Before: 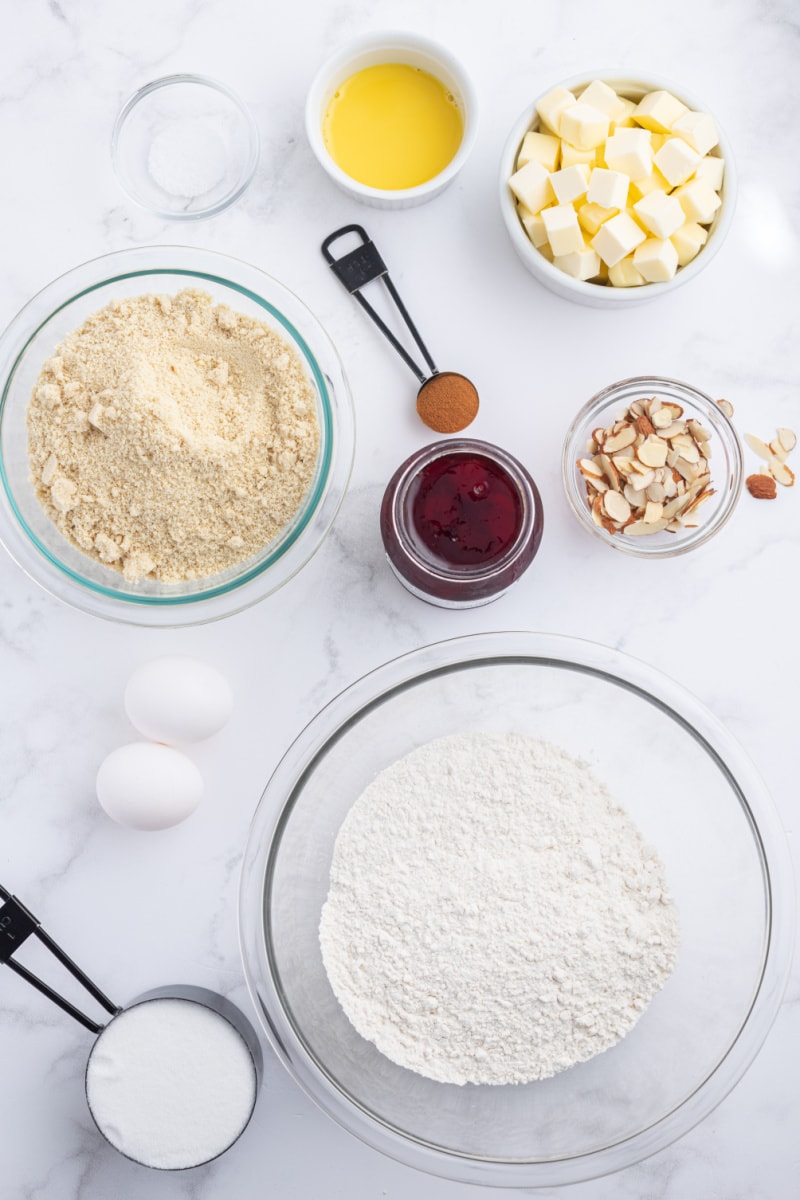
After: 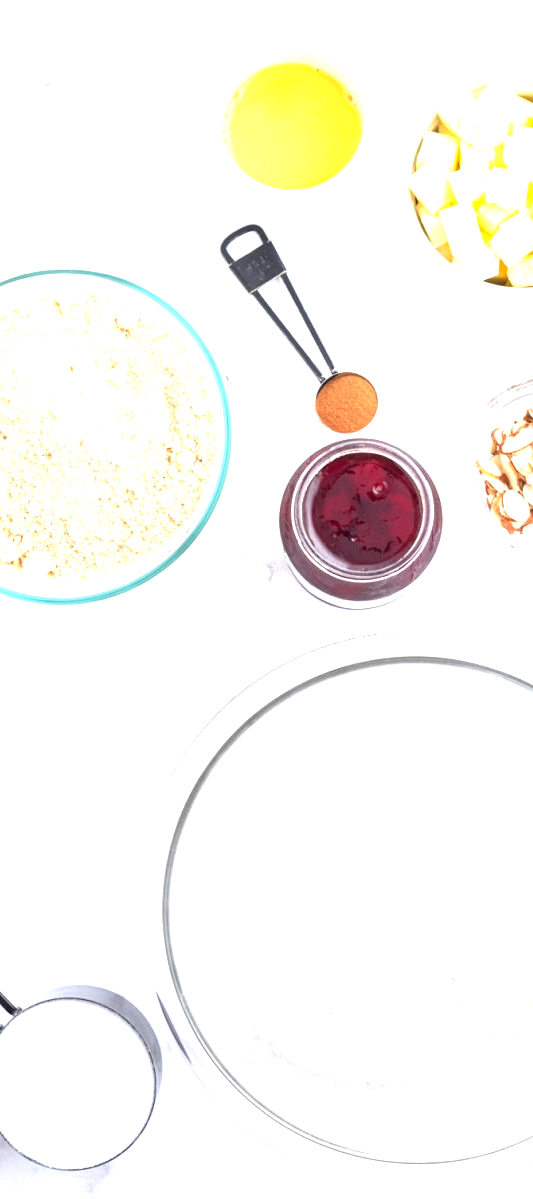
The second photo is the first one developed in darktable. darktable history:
local contrast: highlights 61%, shadows 106%, detail 107%, midtone range 0.529
crop and rotate: left 12.673%, right 20.66%
exposure: black level correction 0, exposure 1.5 EV, compensate highlight preservation false
